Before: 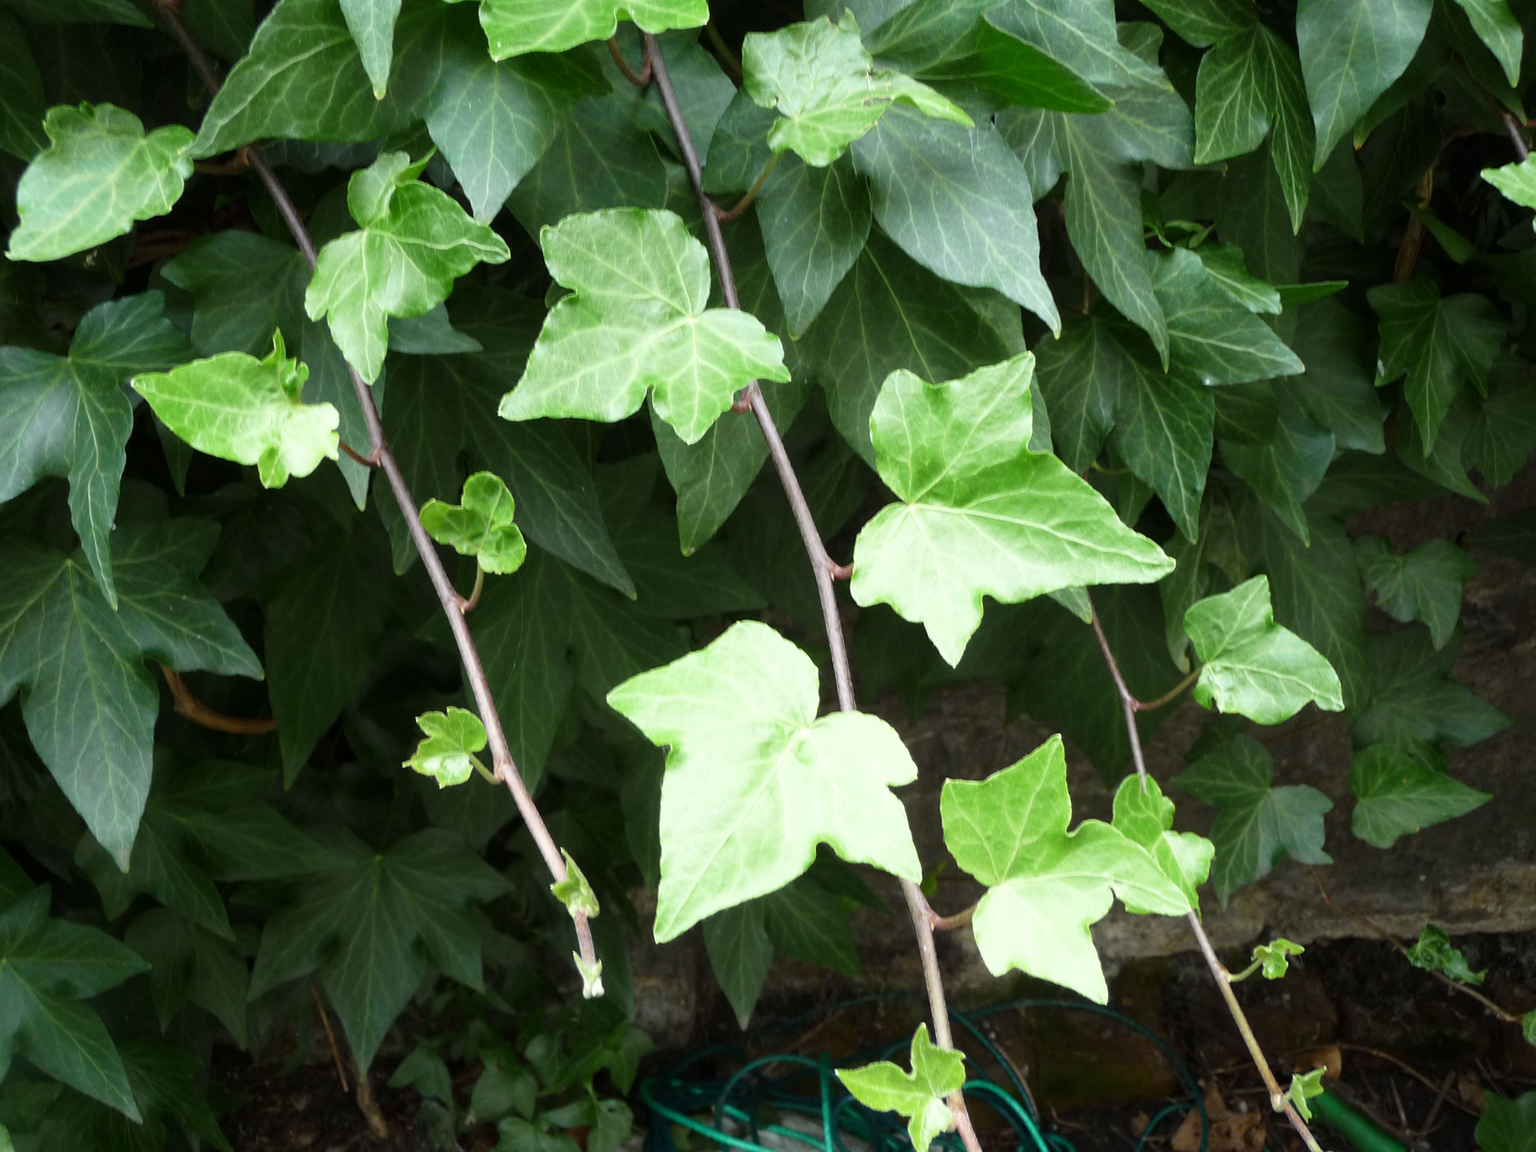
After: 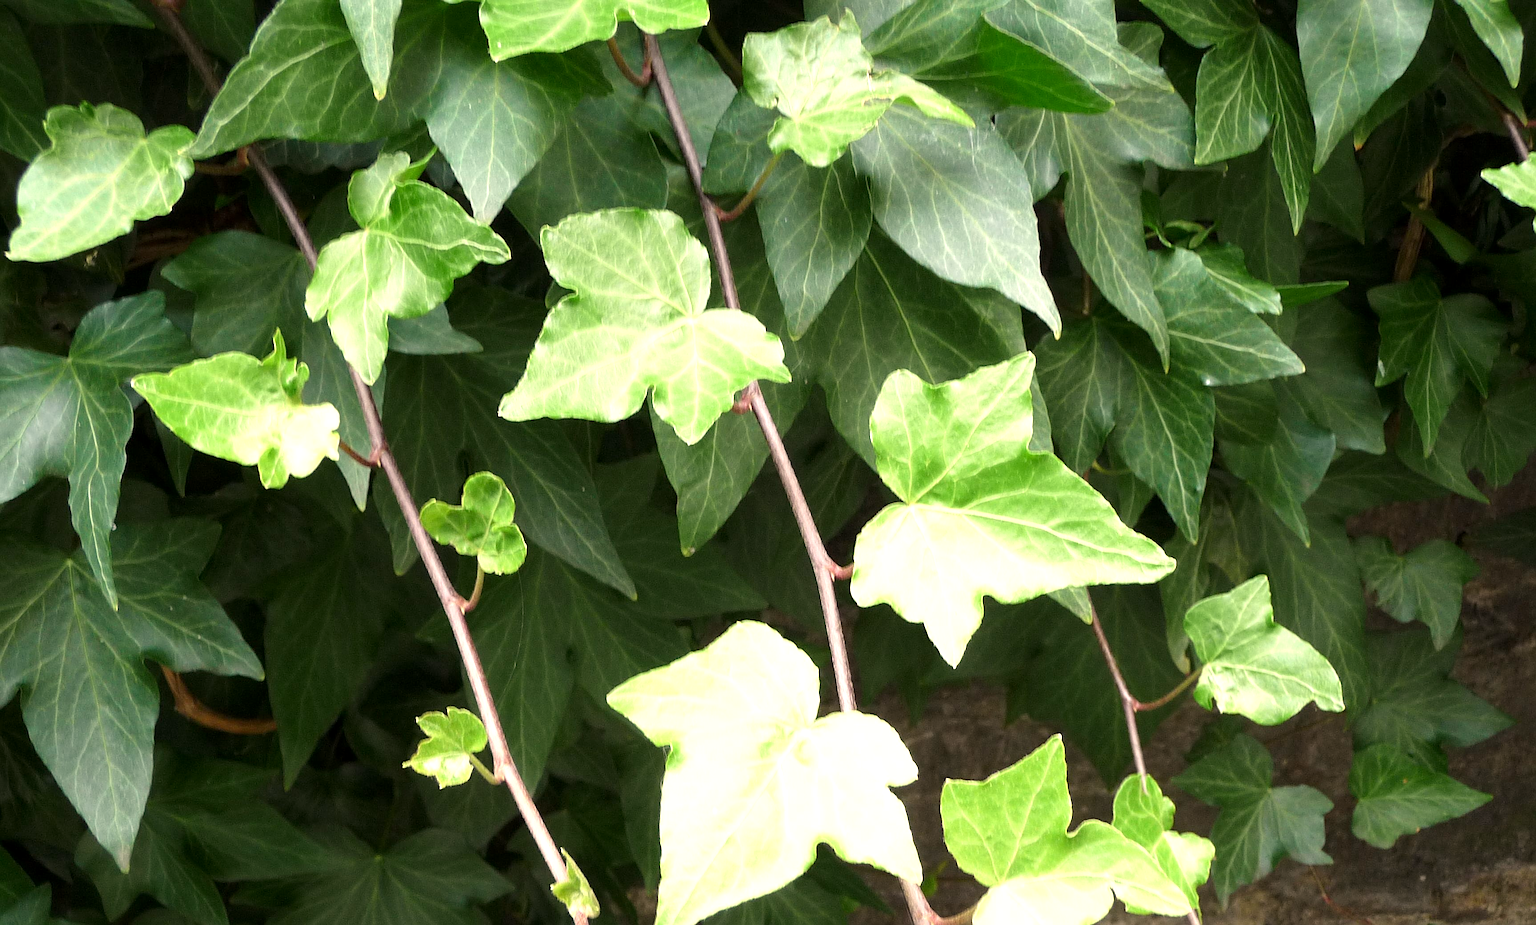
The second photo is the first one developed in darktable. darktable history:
sharpen: on, module defaults
white balance: red 1.127, blue 0.943
crop: bottom 19.644%
exposure: black level correction 0.001, exposure 0.5 EV, compensate exposure bias true, compensate highlight preservation false
